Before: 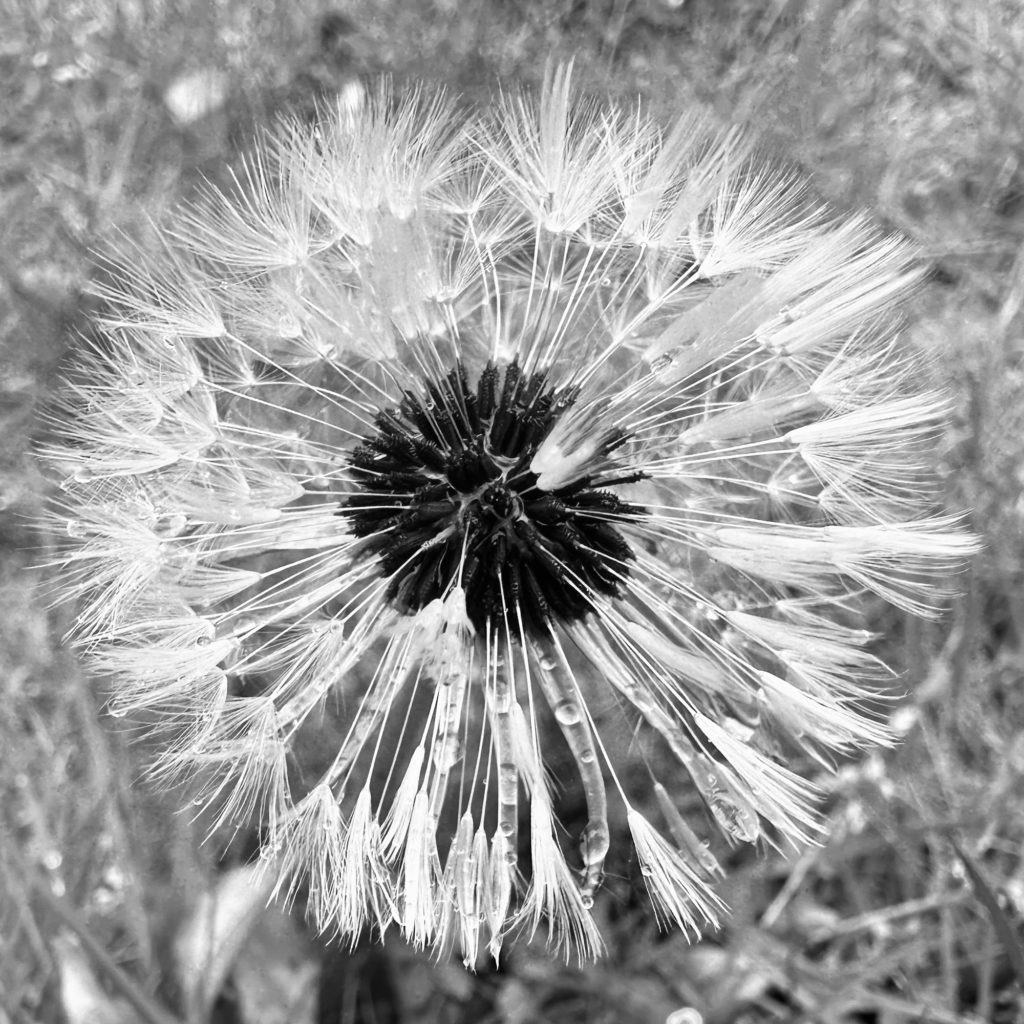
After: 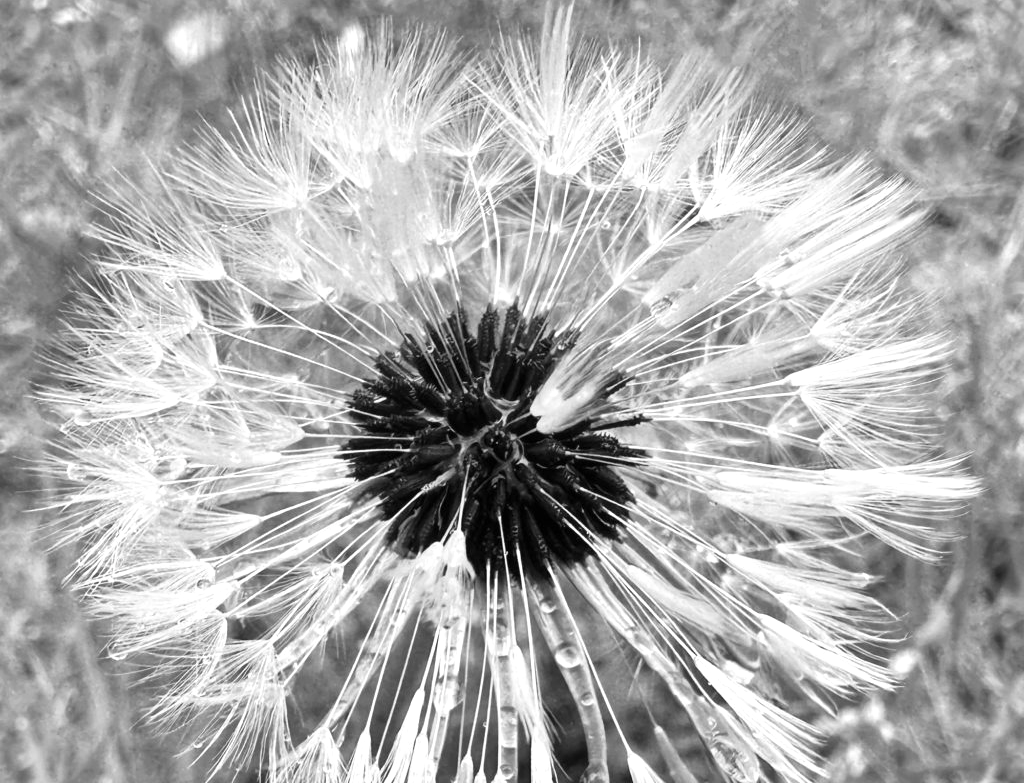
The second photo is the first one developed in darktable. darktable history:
exposure: exposure 0.203 EV, compensate highlight preservation false
crop: top 5.577%, bottom 17.739%
